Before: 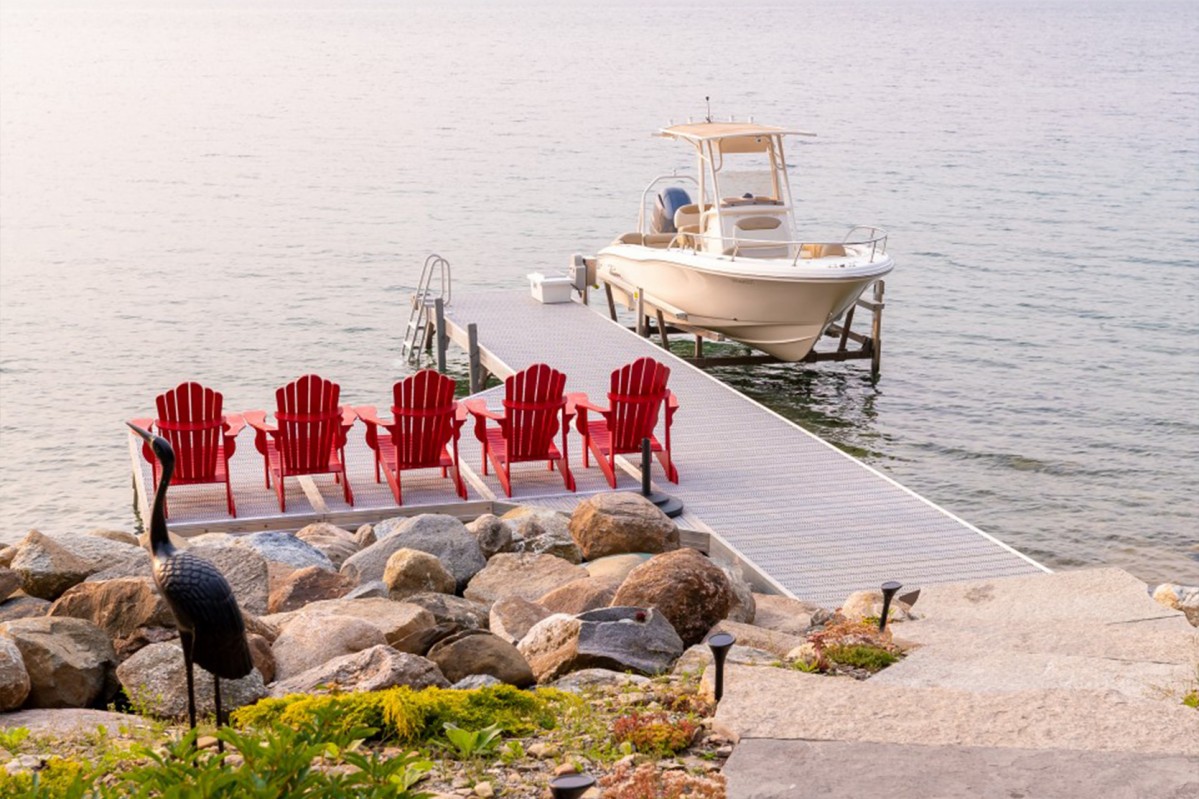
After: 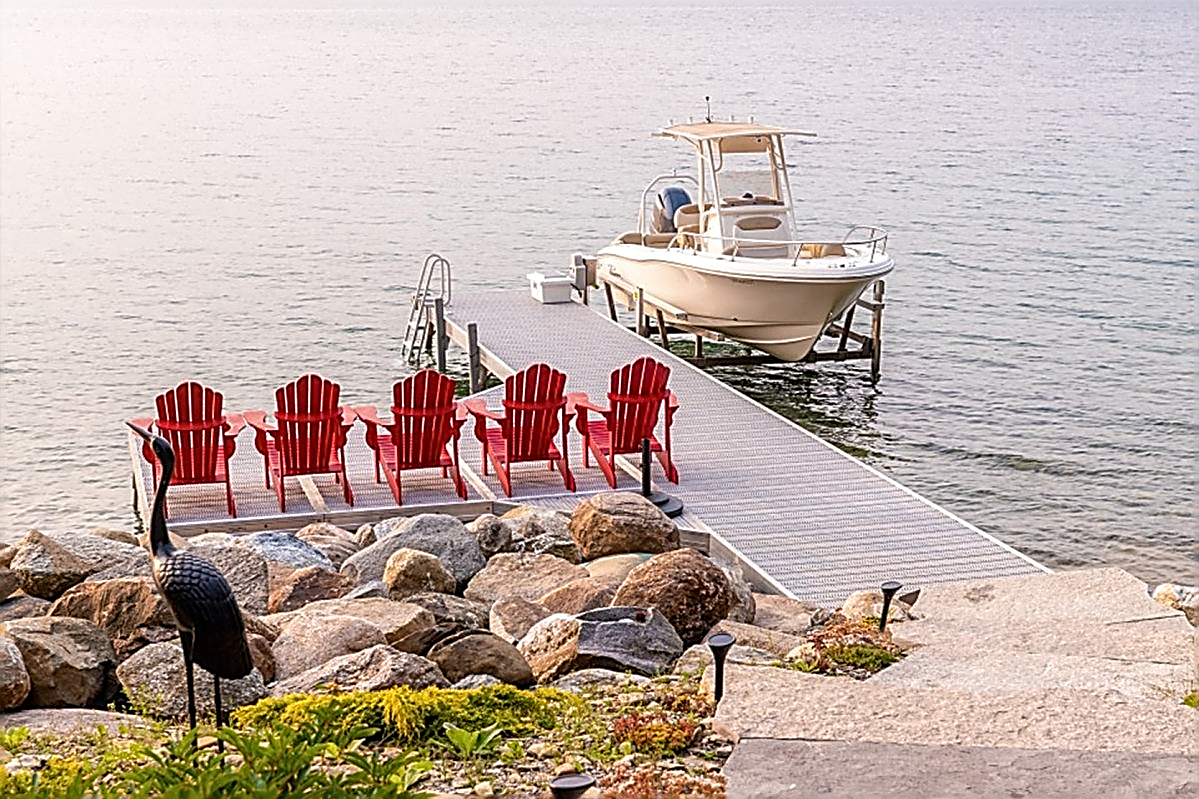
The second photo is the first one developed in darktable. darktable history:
local contrast: detail 130%
sharpen: amount 2
